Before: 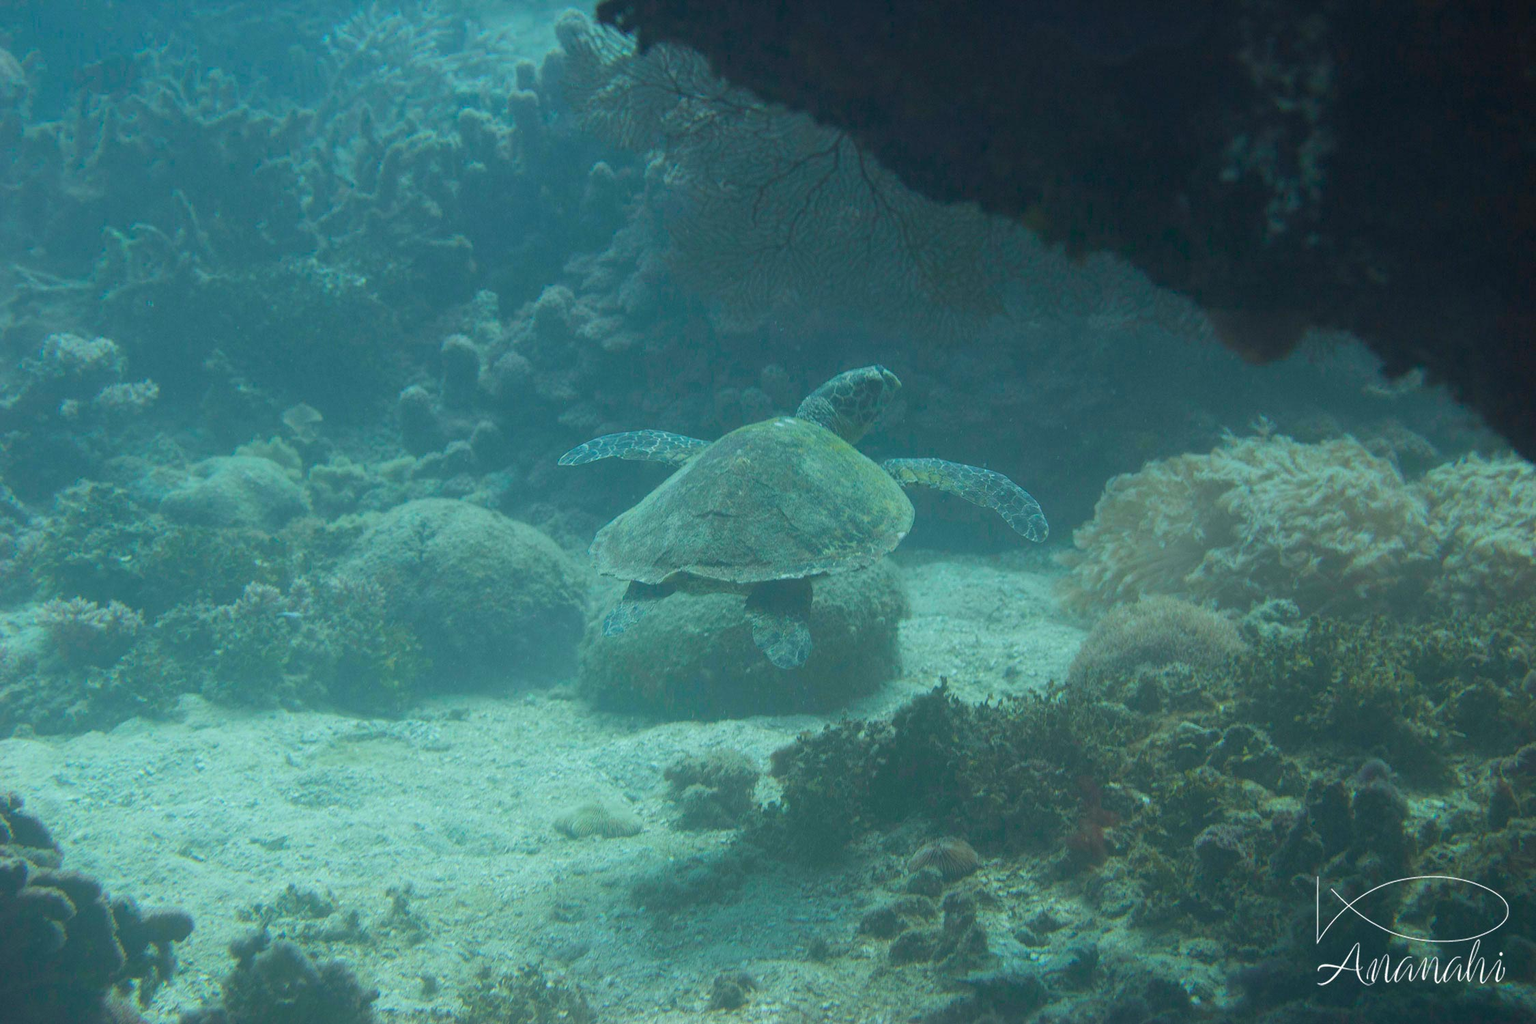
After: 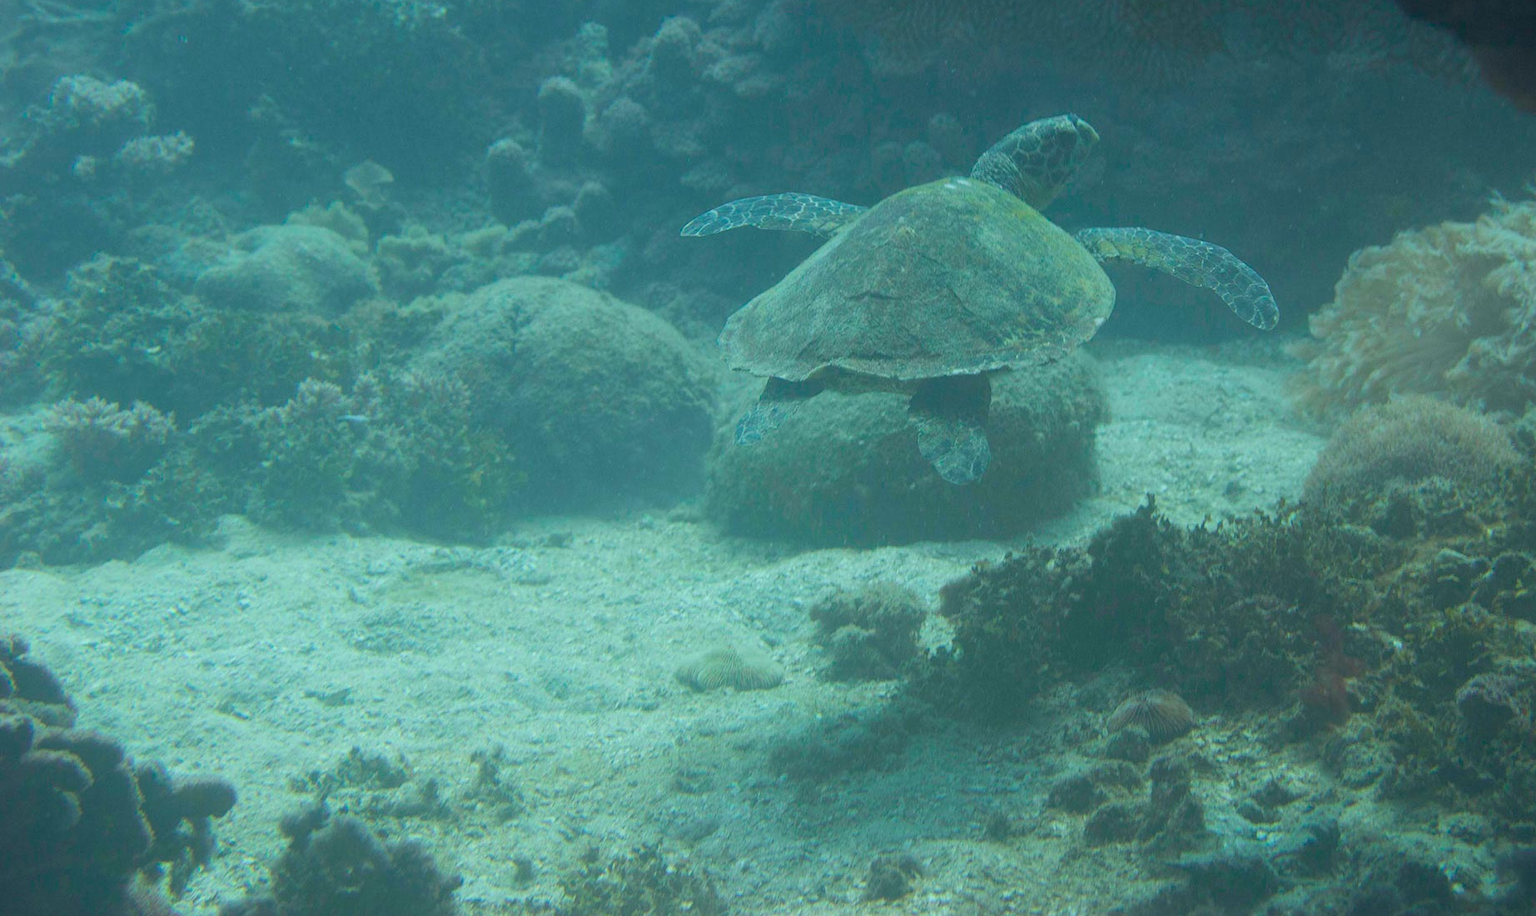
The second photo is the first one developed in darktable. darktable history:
crop: top 26.587%, right 17.987%
